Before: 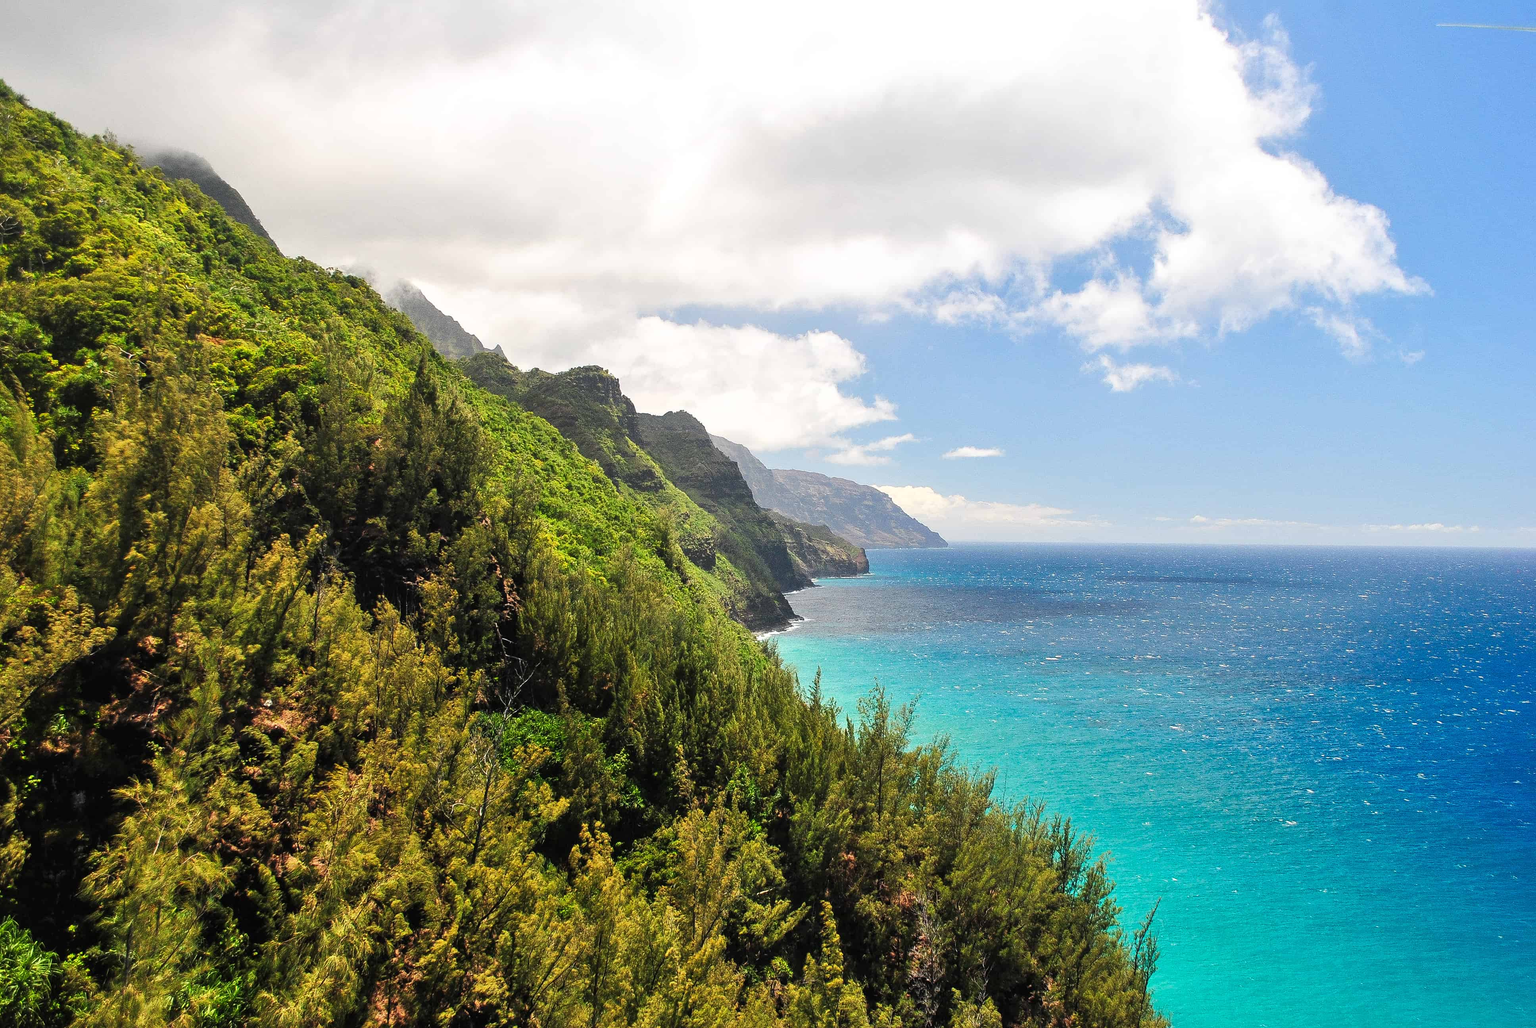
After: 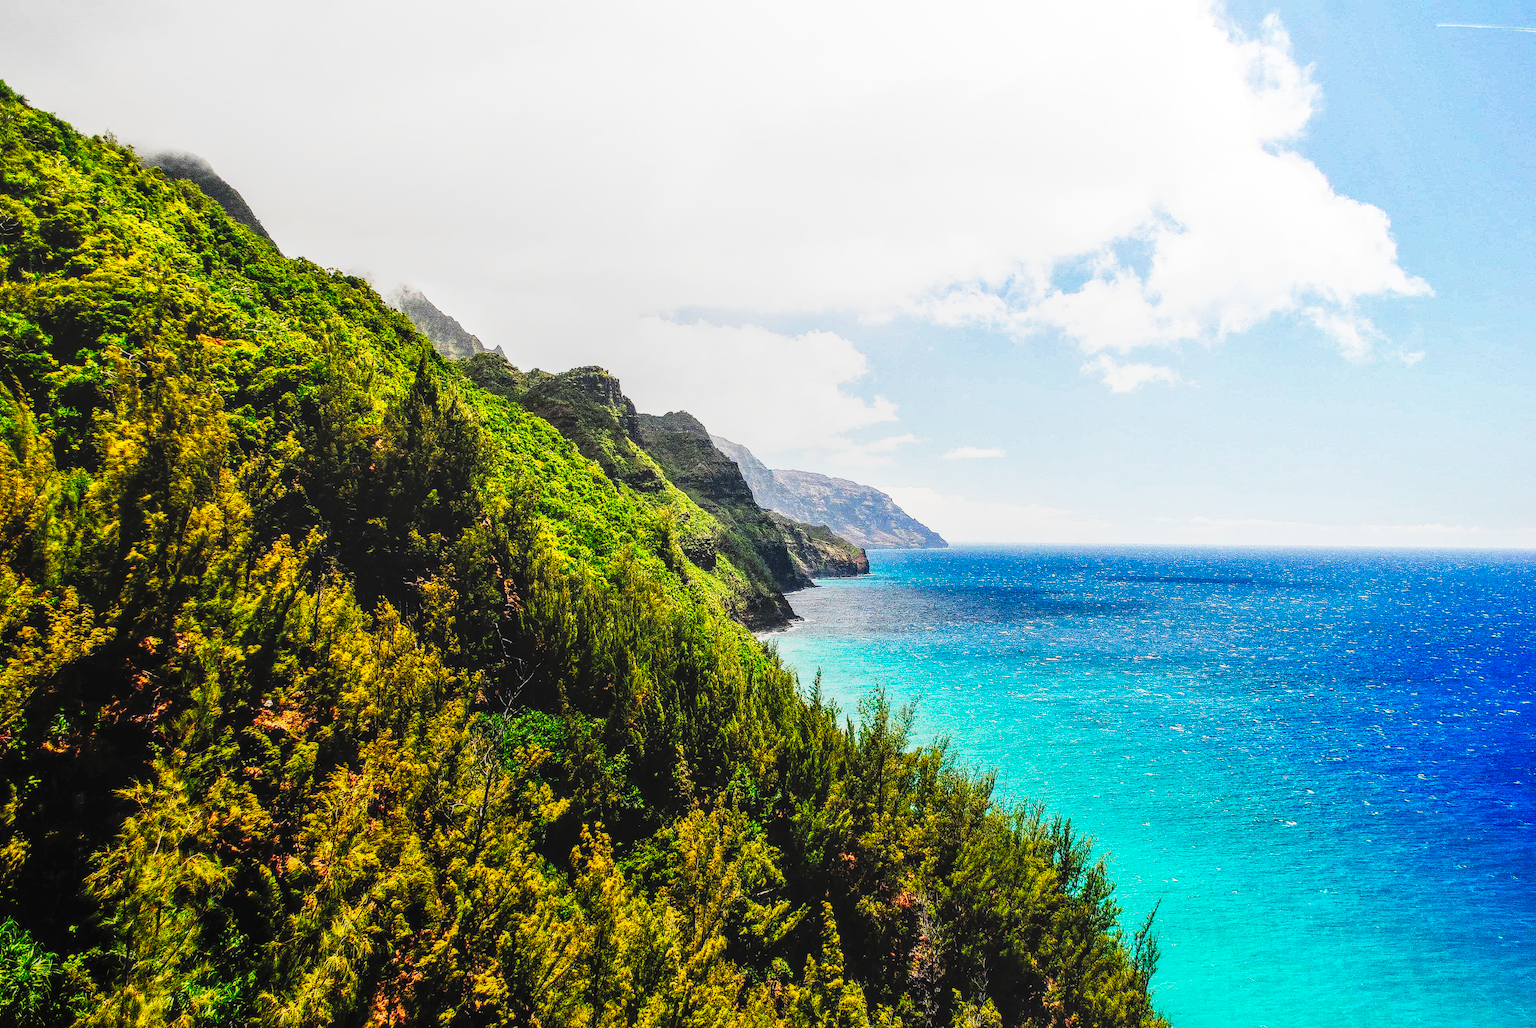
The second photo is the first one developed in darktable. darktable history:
exposure: black level correction 0.001, exposure -0.2 EV, compensate highlight preservation false
tone curve: curves: ch0 [(0, 0) (0.003, 0.001) (0.011, 0.005) (0.025, 0.01) (0.044, 0.016) (0.069, 0.019) (0.1, 0.024) (0.136, 0.03) (0.177, 0.045) (0.224, 0.071) (0.277, 0.122) (0.335, 0.202) (0.399, 0.326) (0.468, 0.471) (0.543, 0.638) (0.623, 0.798) (0.709, 0.913) (0.801, 0.97) (0.898, 0.983) (1, 1)], preserve colors none
local contrast: highlights 0%, shadows 0%, detail 133%
